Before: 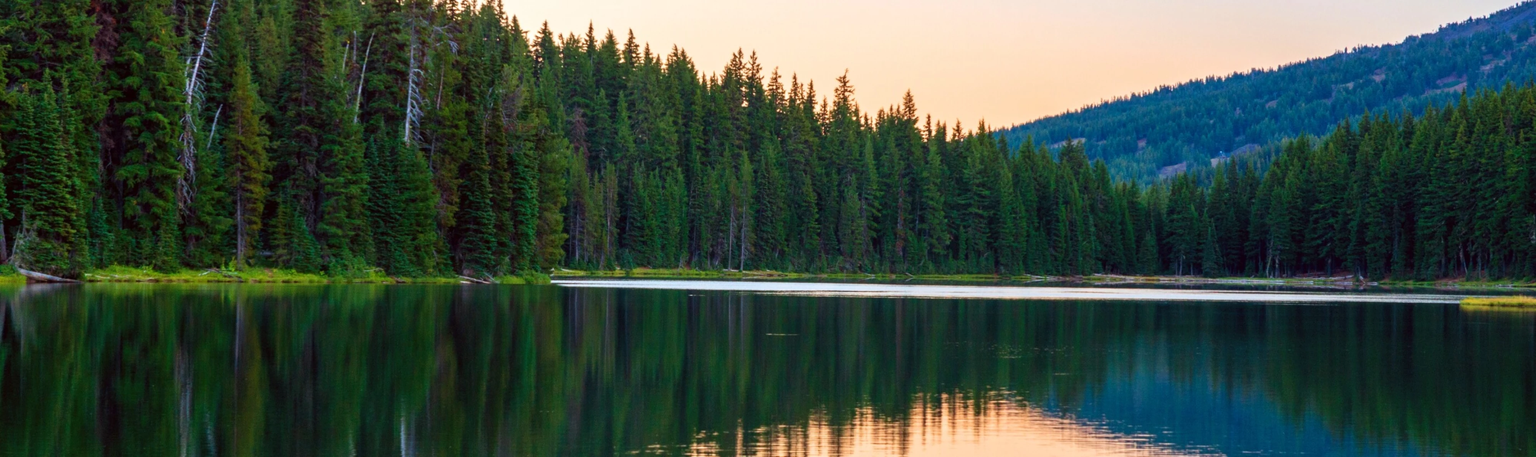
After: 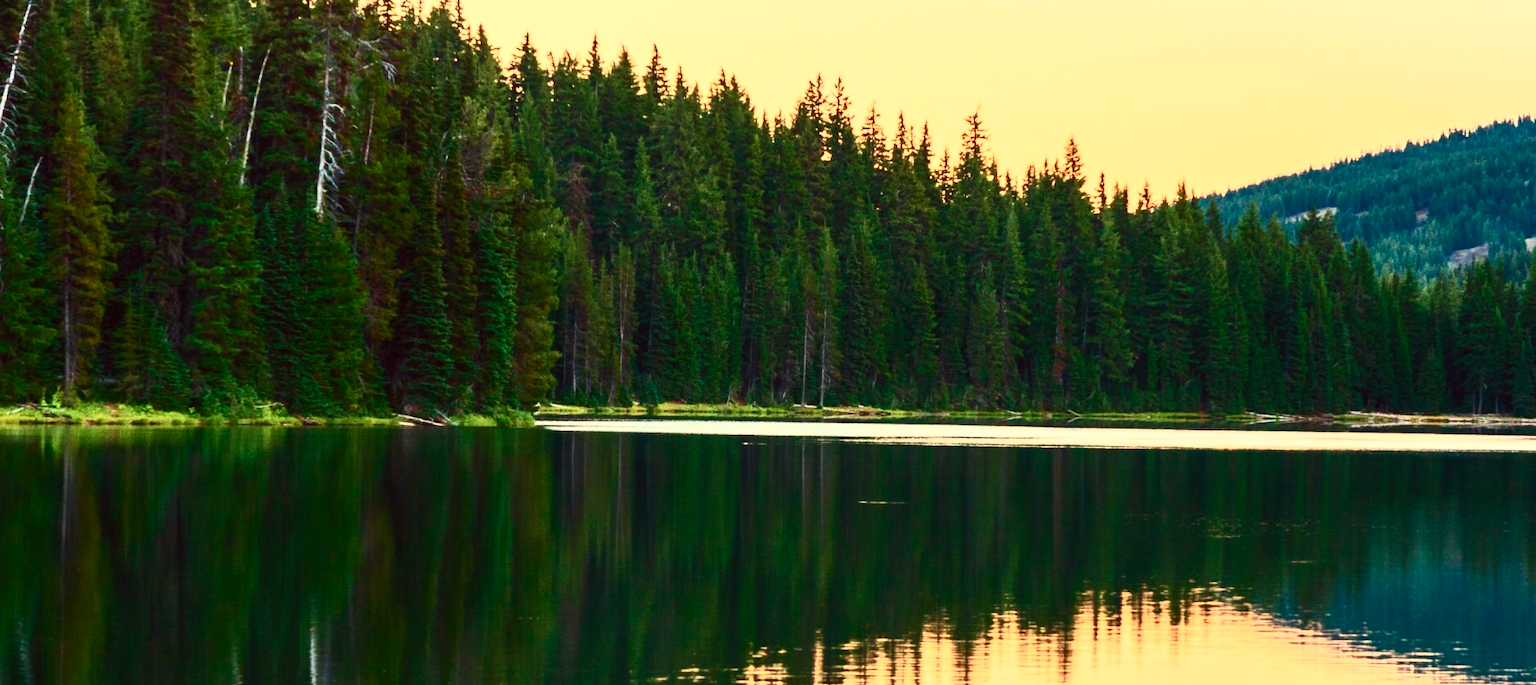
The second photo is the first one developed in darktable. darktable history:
contrast brightness saturation: contrast 0.62, brightness 0.34, saturation 0.14
crop and rotate: left 12.673%, right 20.66%
white balance: red 1.08, blue 0.791
